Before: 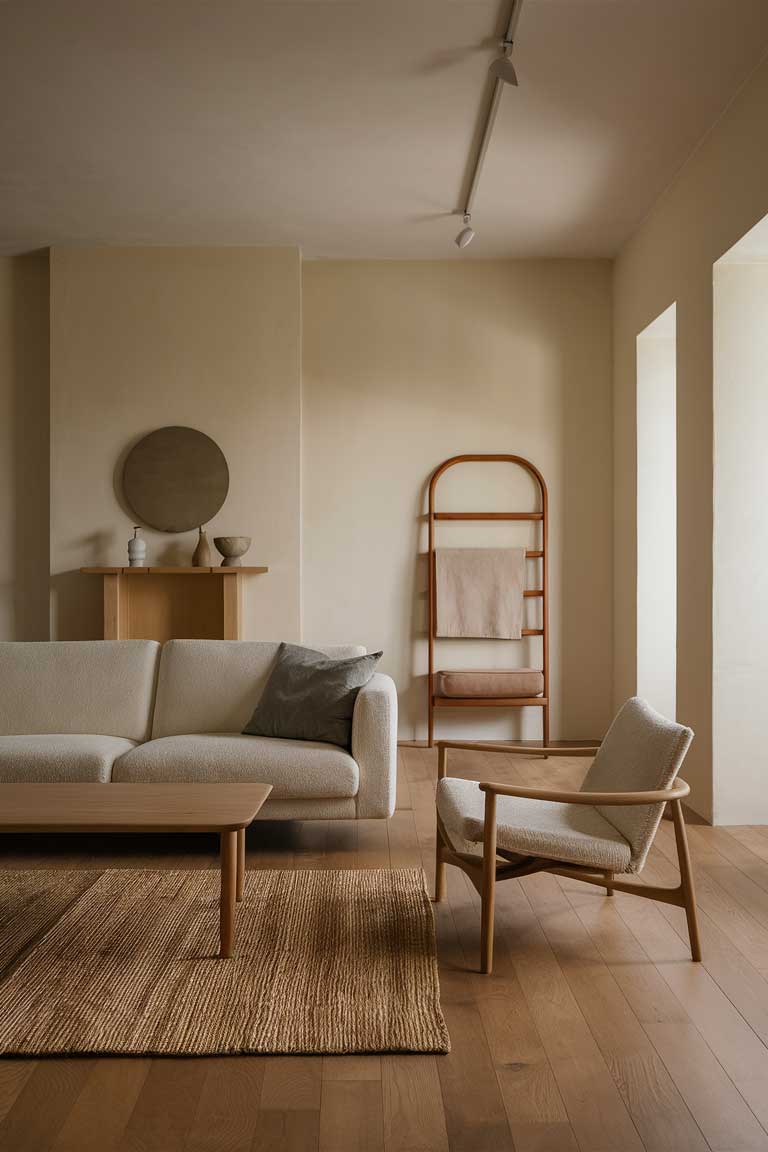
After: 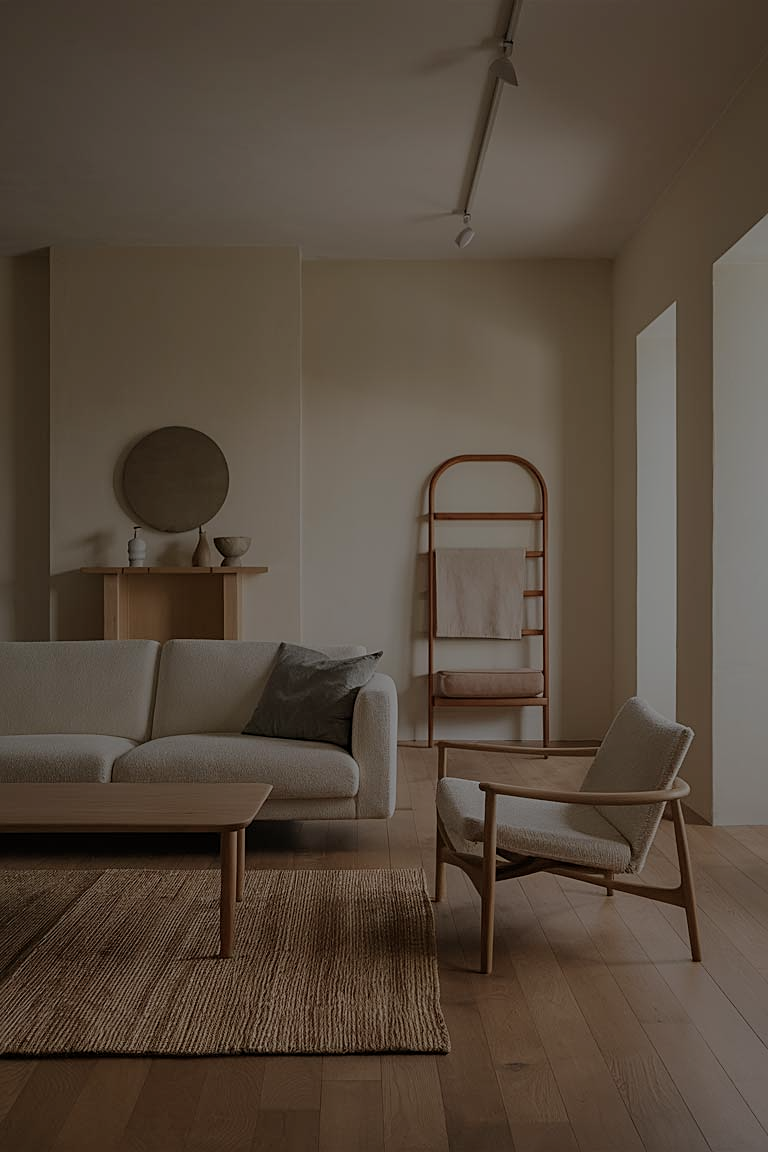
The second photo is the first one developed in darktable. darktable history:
exposure: black level correction 0, exposure 0.701 EV, compensate highlight preservation false
sharpen: on, module defaults
color balance rgb: shadows fall-off 101.64%, perceptual saturation grading › global saturation 0.618%, perceptual brilliance grading › global brilliance -48.051%, mask middle-gray fulcrum 21.878%
